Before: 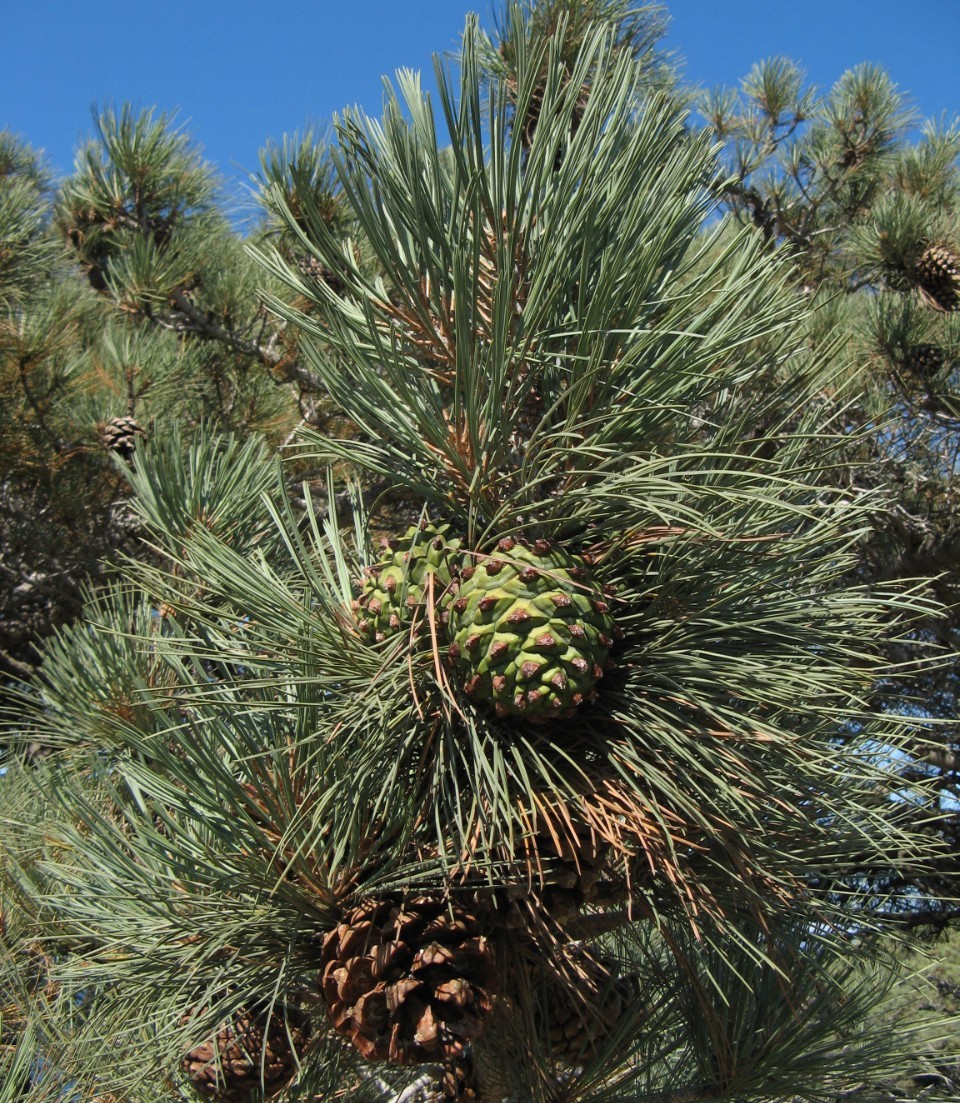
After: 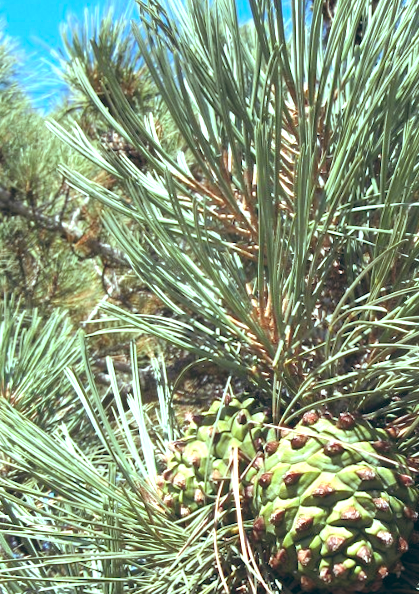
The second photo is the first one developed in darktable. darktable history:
exposure: black level correction 0, exposure 1.379 EV, compensate exposure bias true, compensate highlight preservation false
color balance: lift [1.003, 0.993, 1.001, 1.007], gamma [1.018, 1.072, 0.959, 0.928], gain [0.974, 0.873, 1.031, 1.127]
crop: left 20.248%, top 10.86%, right 35.675%, bottom 34.321%
rotate and perspective: rotation -0.45°, automatic cropping original format, crop left 0.008, crop right 0.992, crop top 0.012, crop bottom 0.988
